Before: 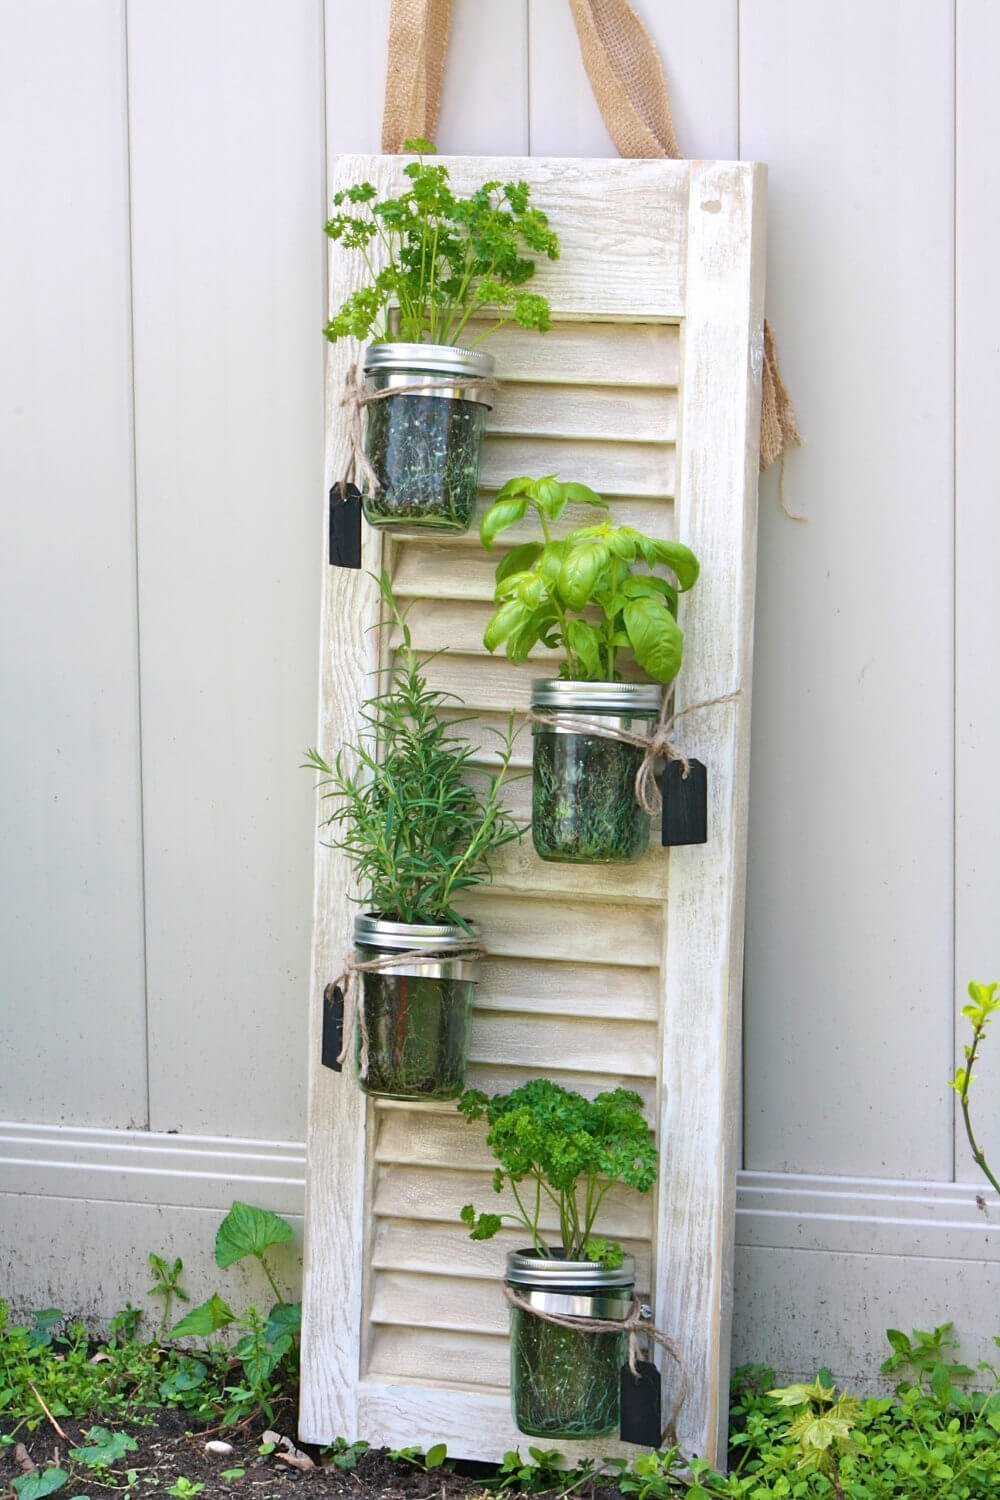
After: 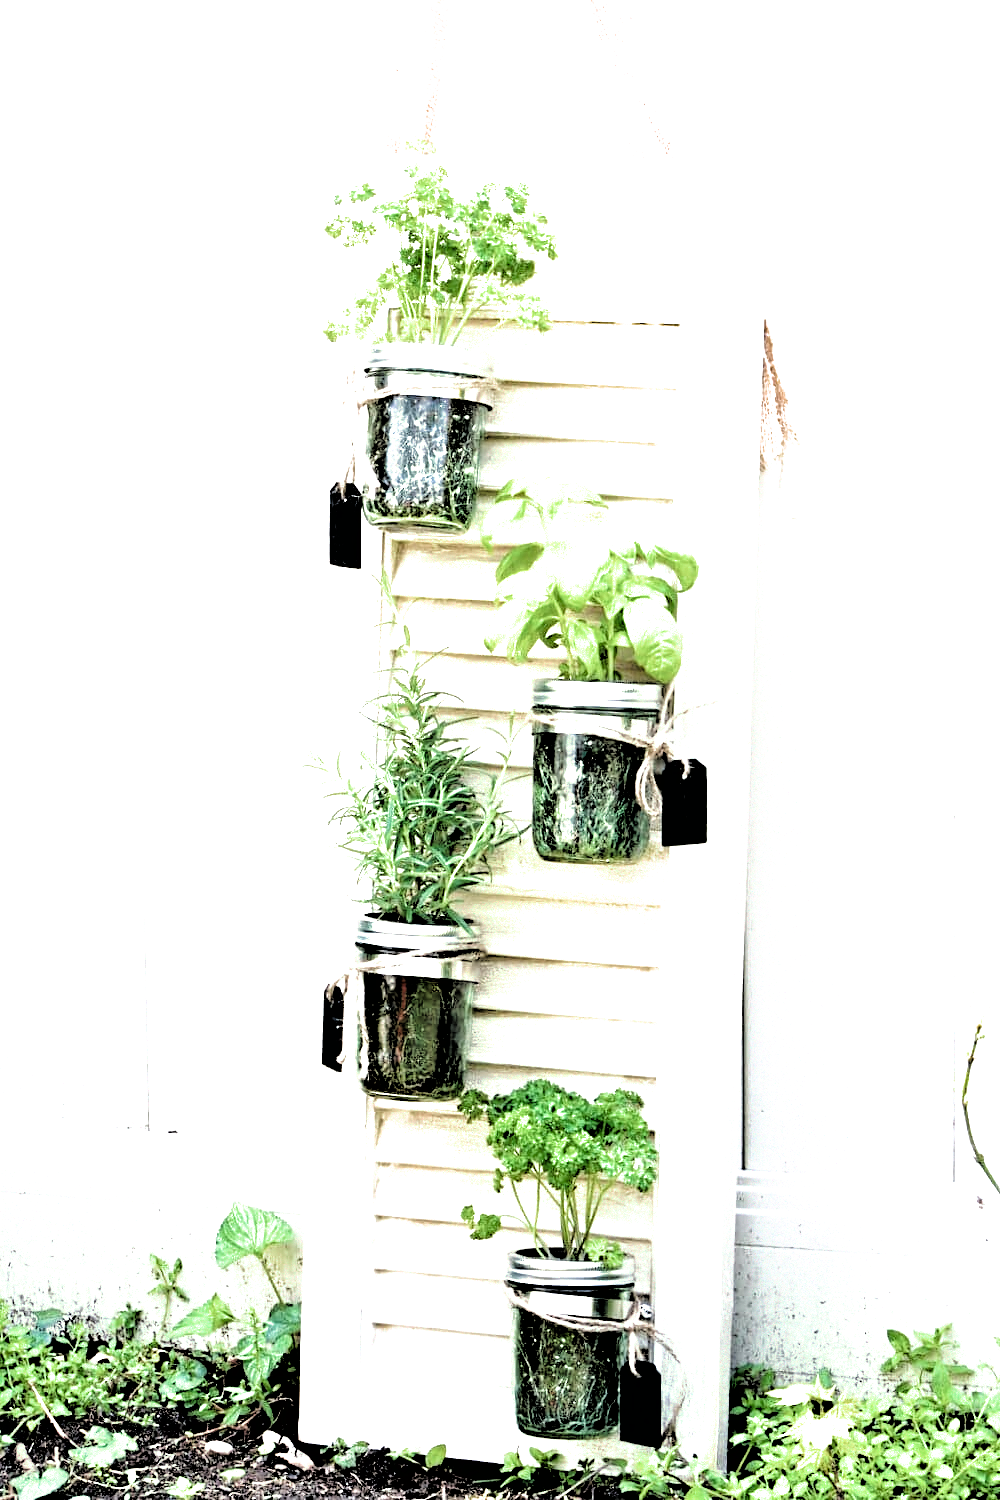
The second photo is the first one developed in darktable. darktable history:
filmic rgb: black relative exposure -1 EV, white relative exposure 2.05 EV, hardness 1.52, contrast 2.25, enable highlight reconstruction true
exposure: black level correction 0, exposure 1 EV, compensate exposure bias true, compensate highlight preservation false
